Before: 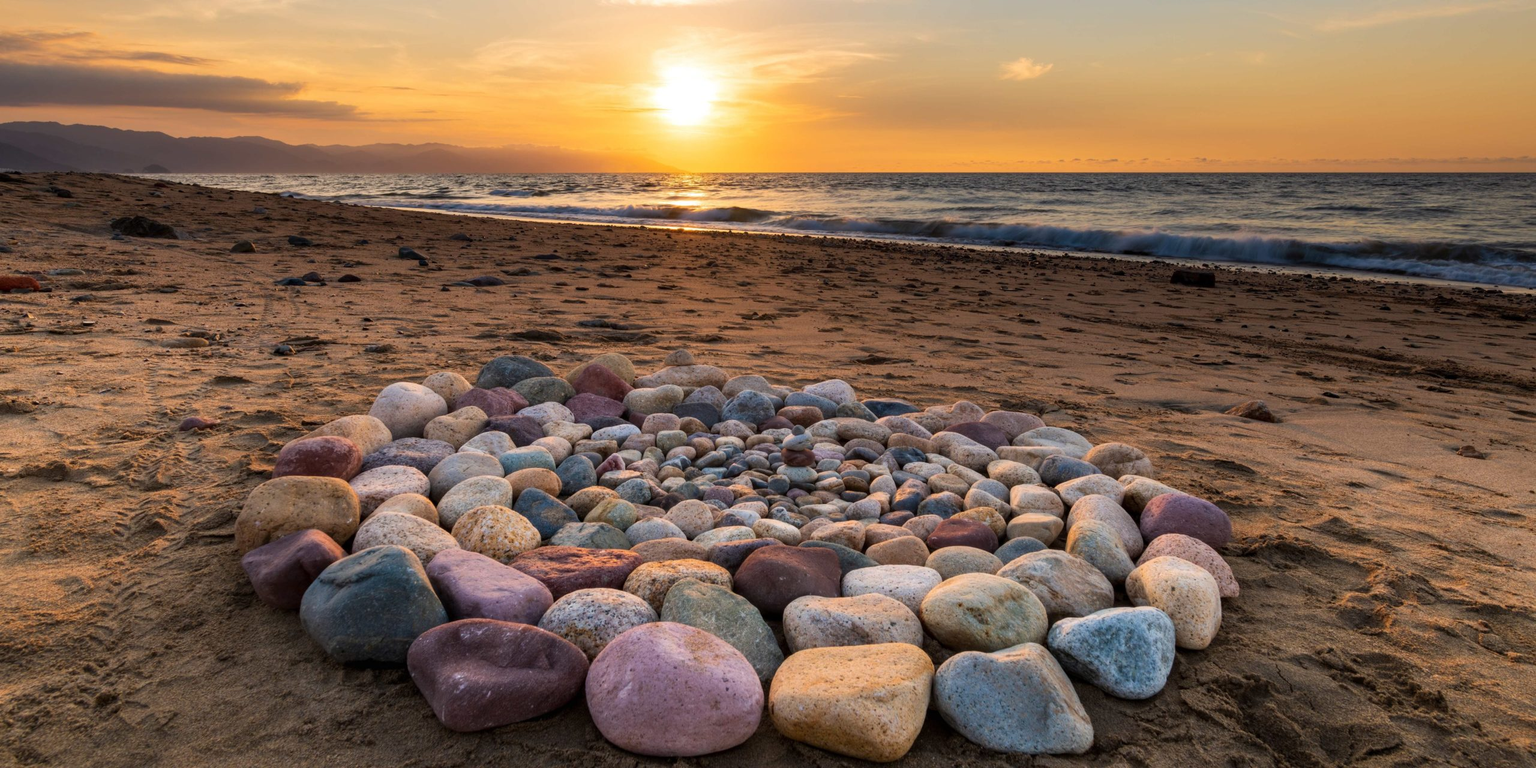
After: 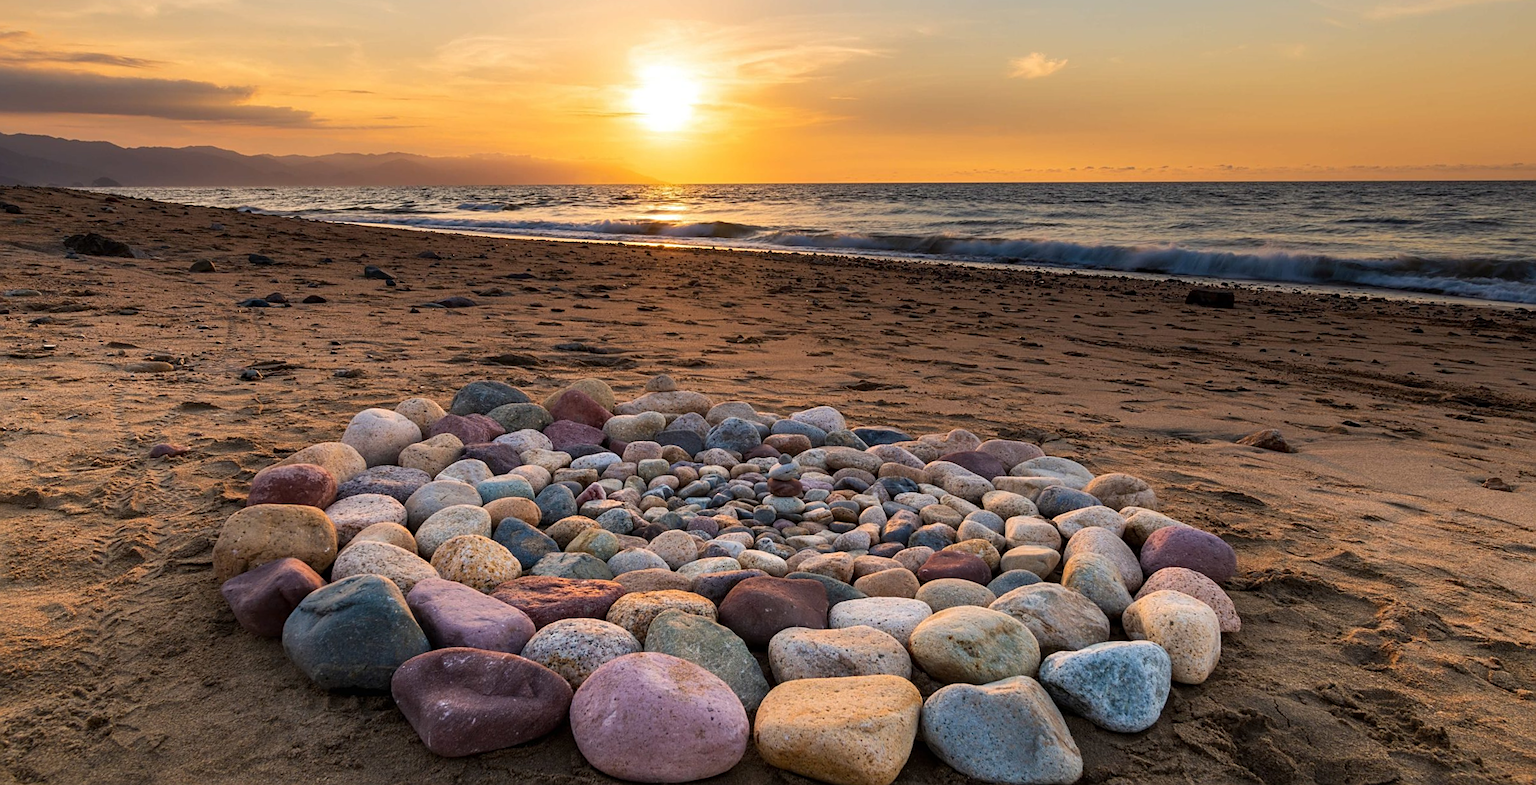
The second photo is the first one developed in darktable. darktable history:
rotate and perspective: rotation 0.074°, lens shift (vertical) 0.096, lens shift (horizontal) -0.041, crop left 0.043, crop right 0.952, crop top 0.024, crop bottom 0.979
sharpen: on, module defaults
